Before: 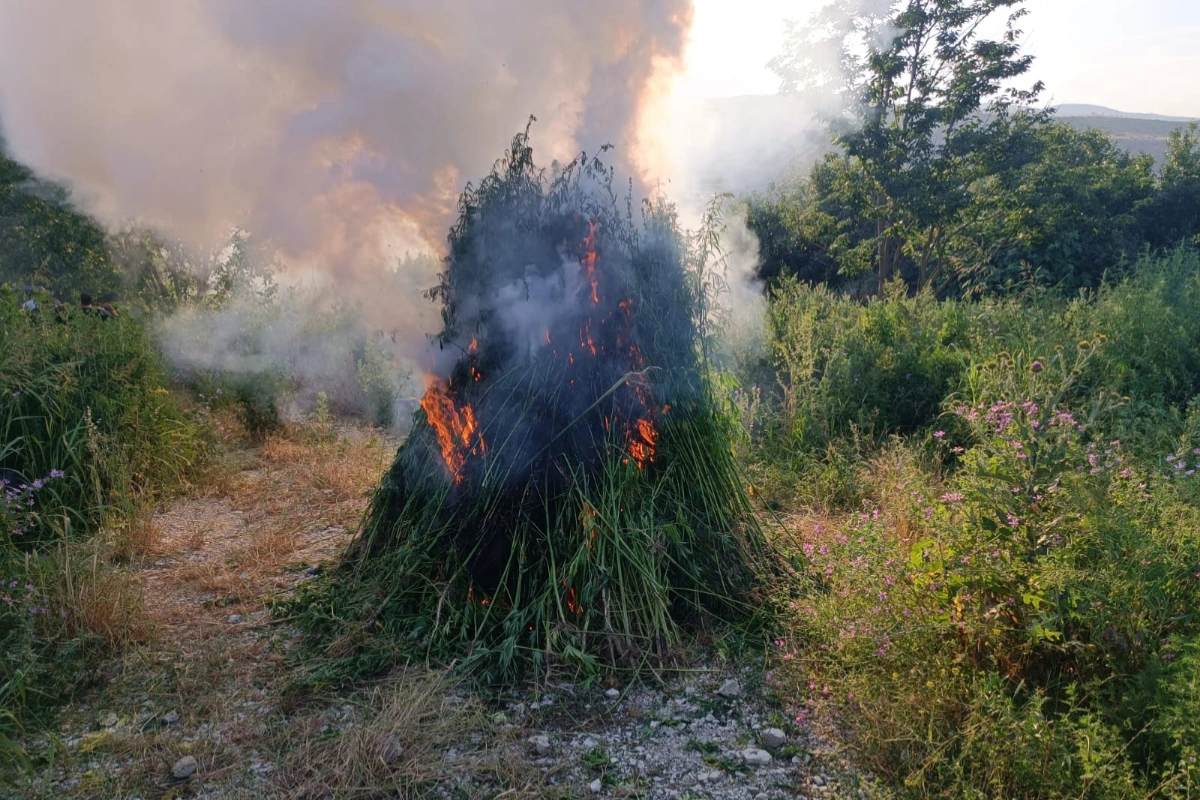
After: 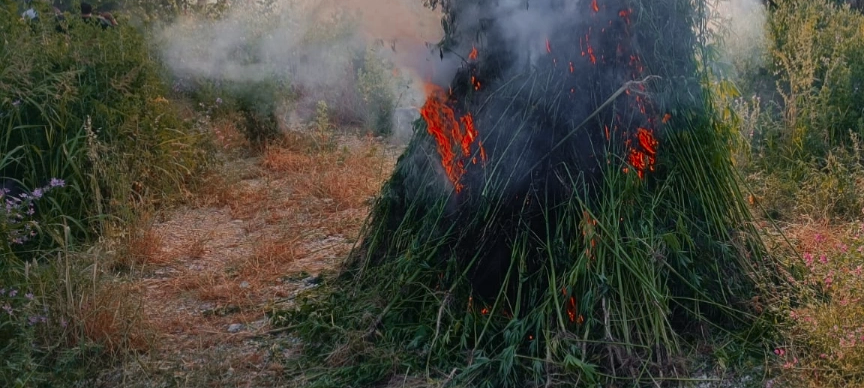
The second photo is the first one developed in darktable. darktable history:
crop: top 36.498%, right 27.964%, bottom 14.995%
color zones: curves: ch0 [(0, 0.299) (0.25, 0.383) (0.456, 0.352) (0.736, 0.571)]; ch1 [(0, 0.63) (0.151, 0.568) (0.254, 0.416) (0.47, 0.558) (0.732, 0.37) (0.909, 0.492)]; ch2 [(0.004, 0.604) (0.158, 0.443) (0.257, 0.403) (0.761, 0.468)]
tone equalizer: on, module defaults
